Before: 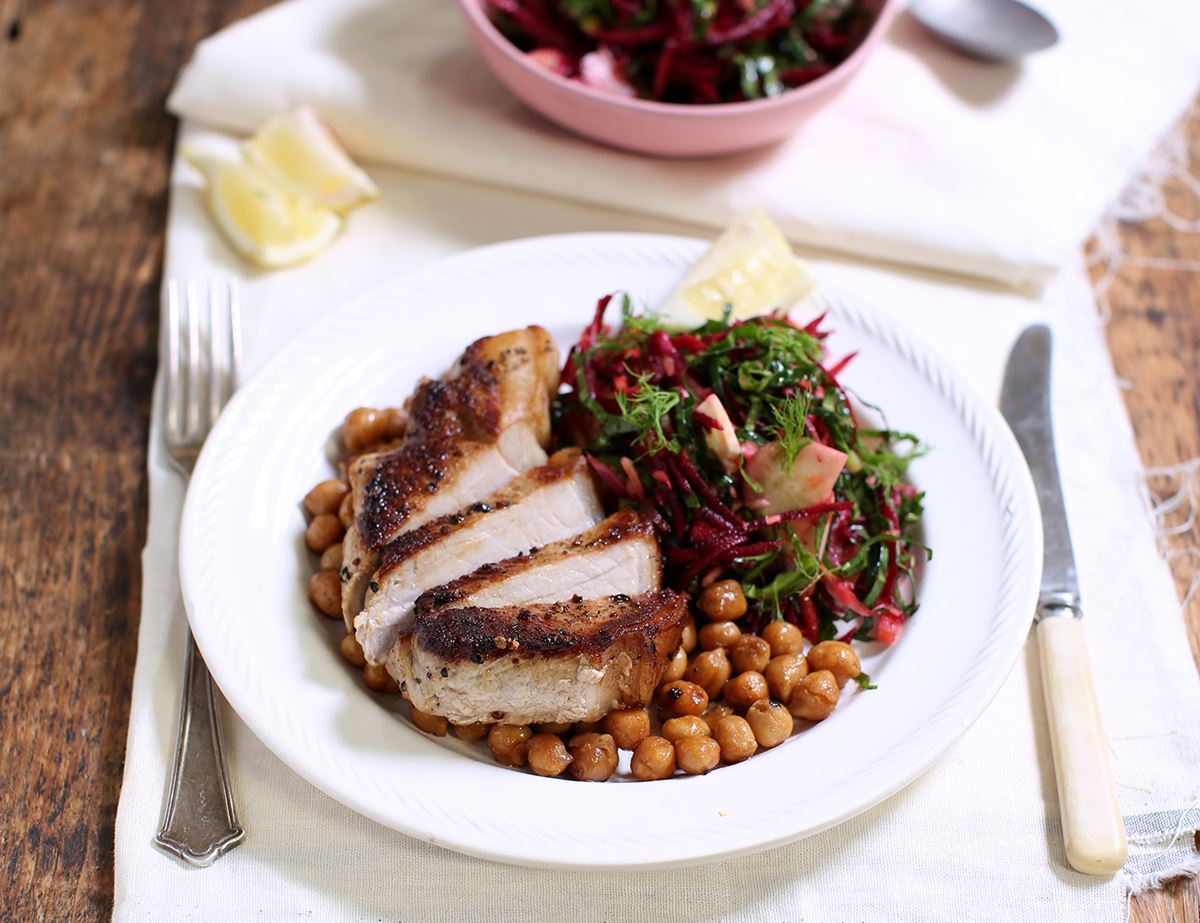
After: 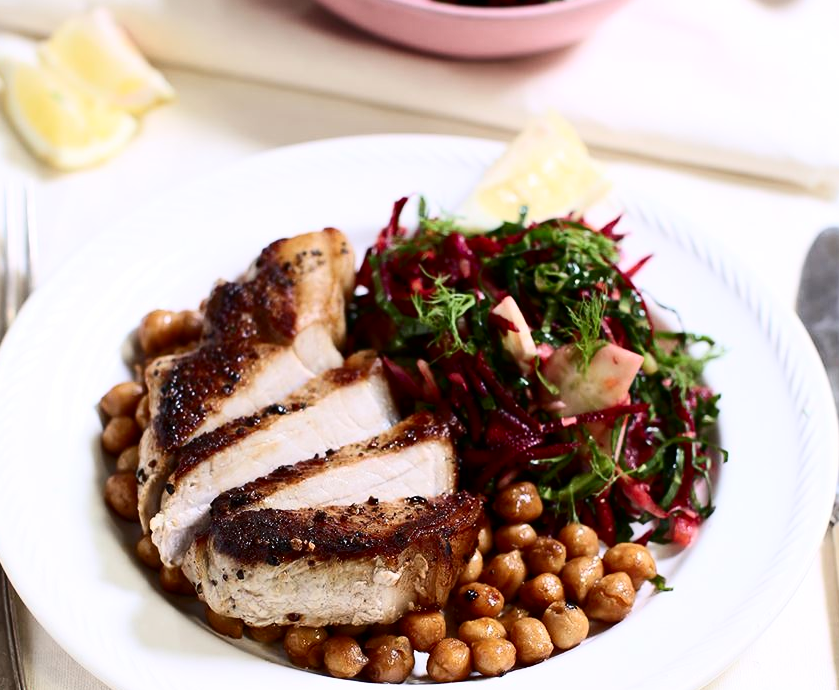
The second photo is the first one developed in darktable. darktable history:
crop and rotate: left 17.046%, top 10.659%, right 12.989%, bottom 14.553%
contrast brightness saturation: contrast 0.28
